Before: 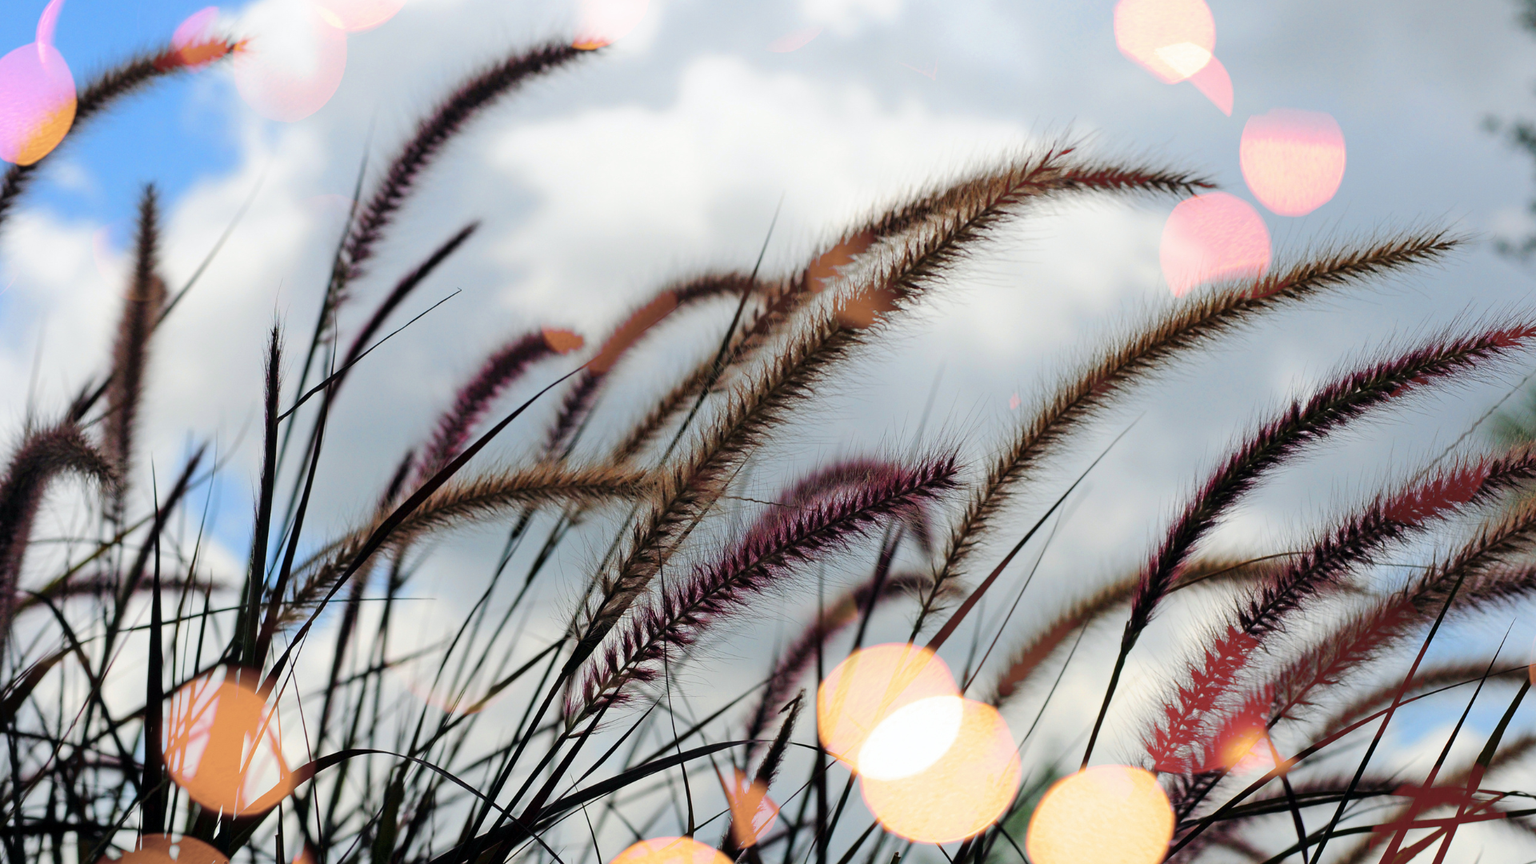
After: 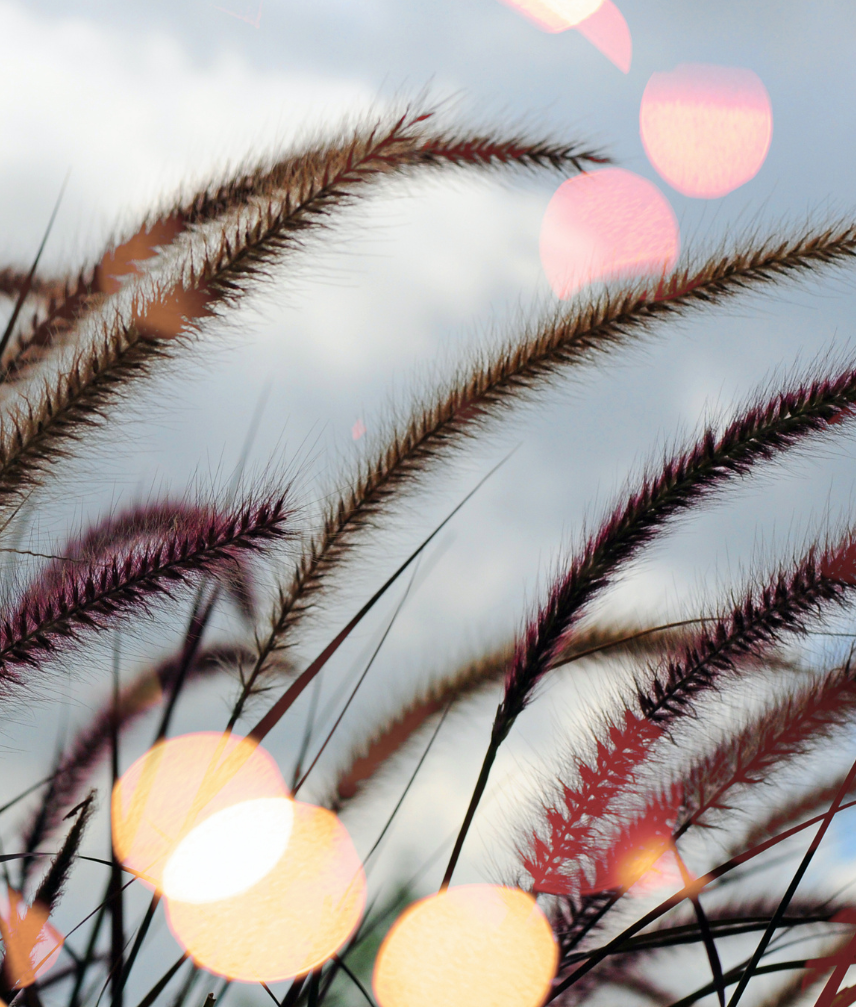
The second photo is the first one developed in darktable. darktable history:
crop: left 47.425%, top 6.755%, right 7.982%
